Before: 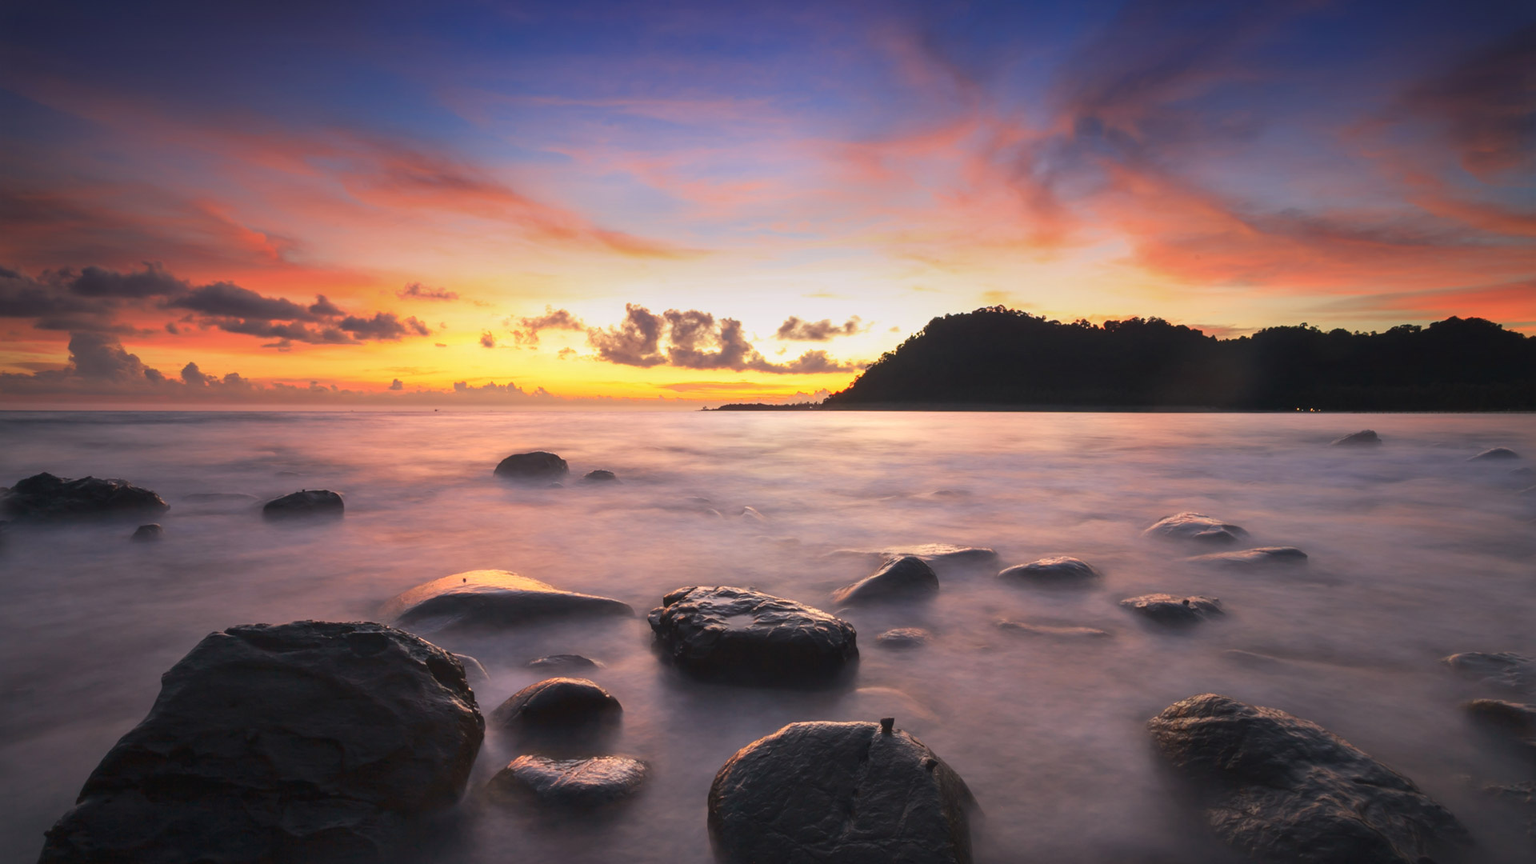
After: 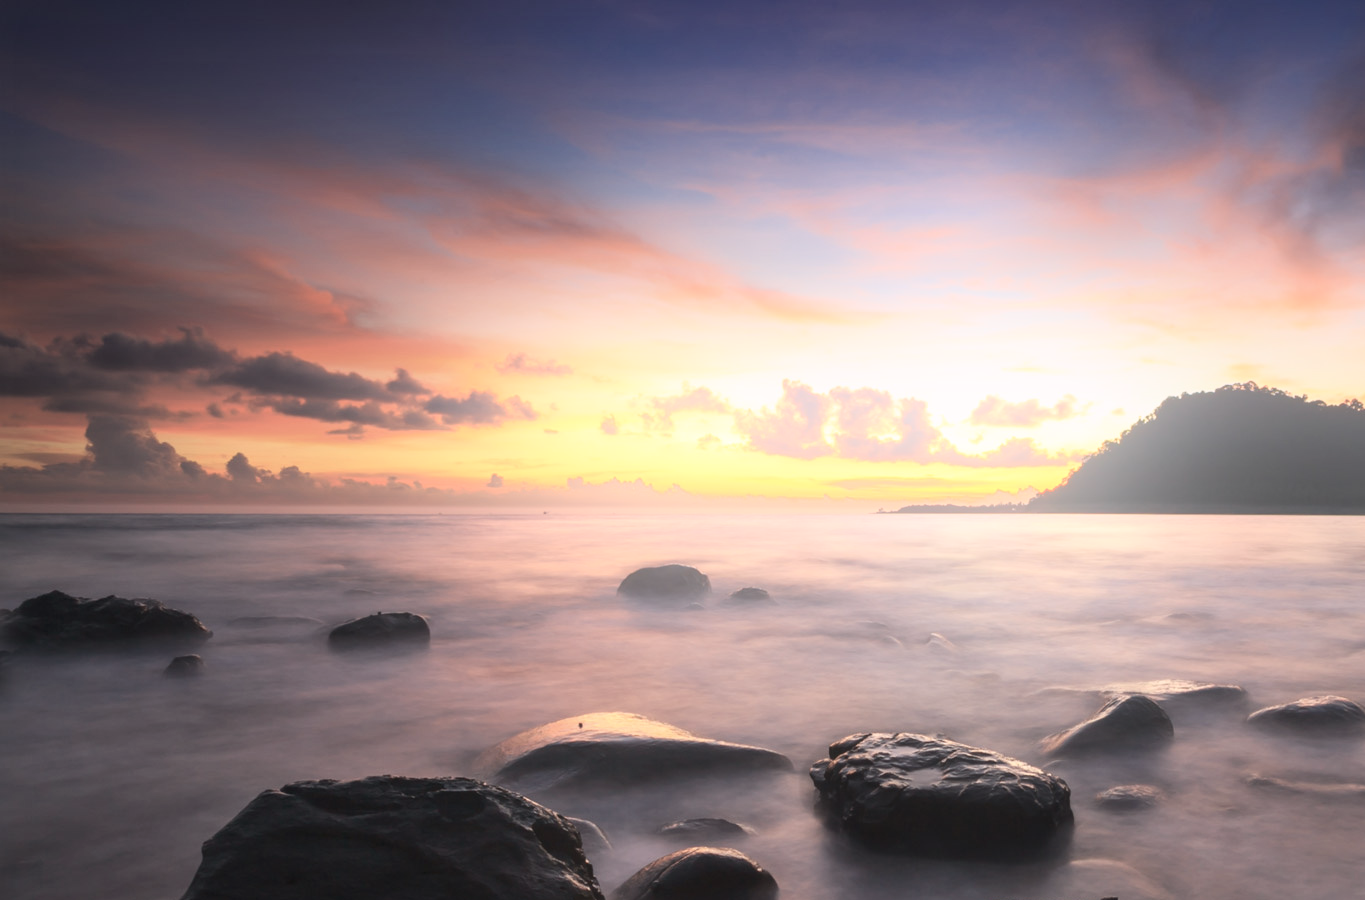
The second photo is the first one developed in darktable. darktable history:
crop: right 28.885%, bottom 16.626%
exposure: exposure 0.127 EV, compensate highlight preservation false
bloom: on, module defaults
contrast brightness saturation: contrast 0.1, saturation -0.36
